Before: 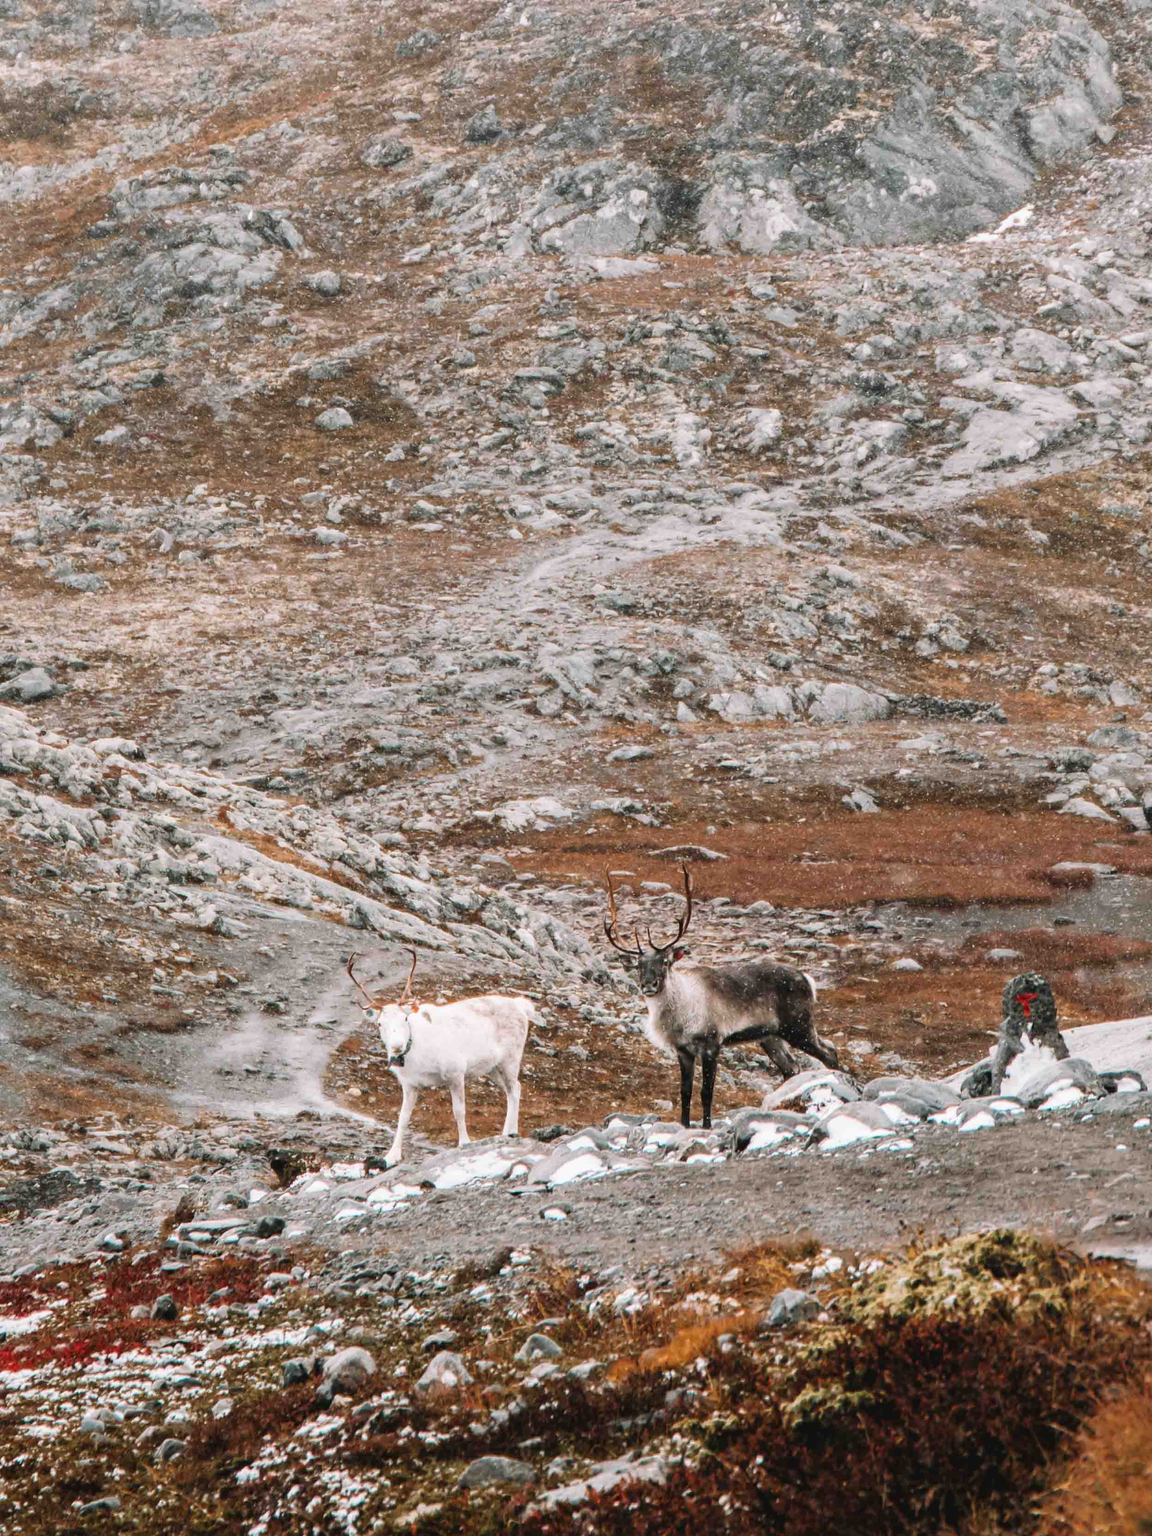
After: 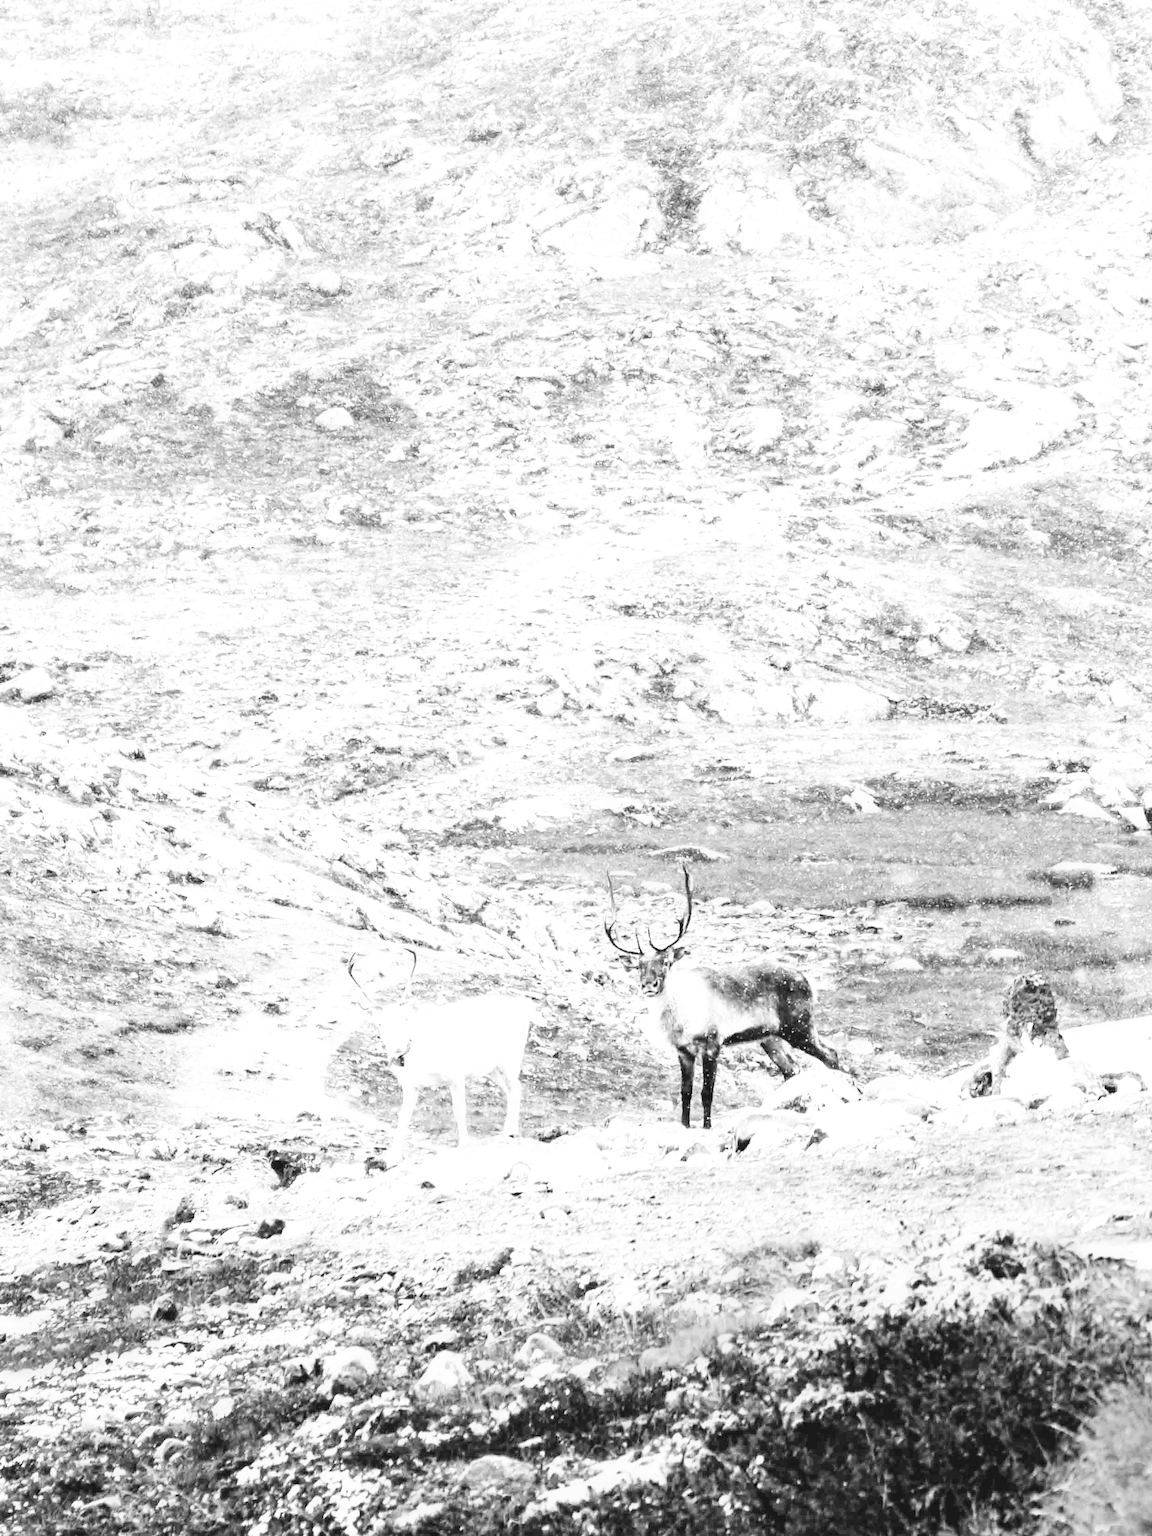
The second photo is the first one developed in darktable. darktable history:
base curve: curves: ch0 [(0, 0.003) (0.001, 0.002) (0.006, 0.004) (0.02, 0.022) (0.048, 0.086) (0.094, 0.234) (0.162, 0.431) (0.258, 0.629) (0.385, 0.8) (0.548, 0.918) (0.751, 0.988) (1, 1)], preserve colors none
exposure: black level correction 0, exposure 1.1 EV, compensate exposure bias true, compensate highlight preservation false
monochrome: size 1
color correction: highlights a* -2.68, highlights b* 2.57
